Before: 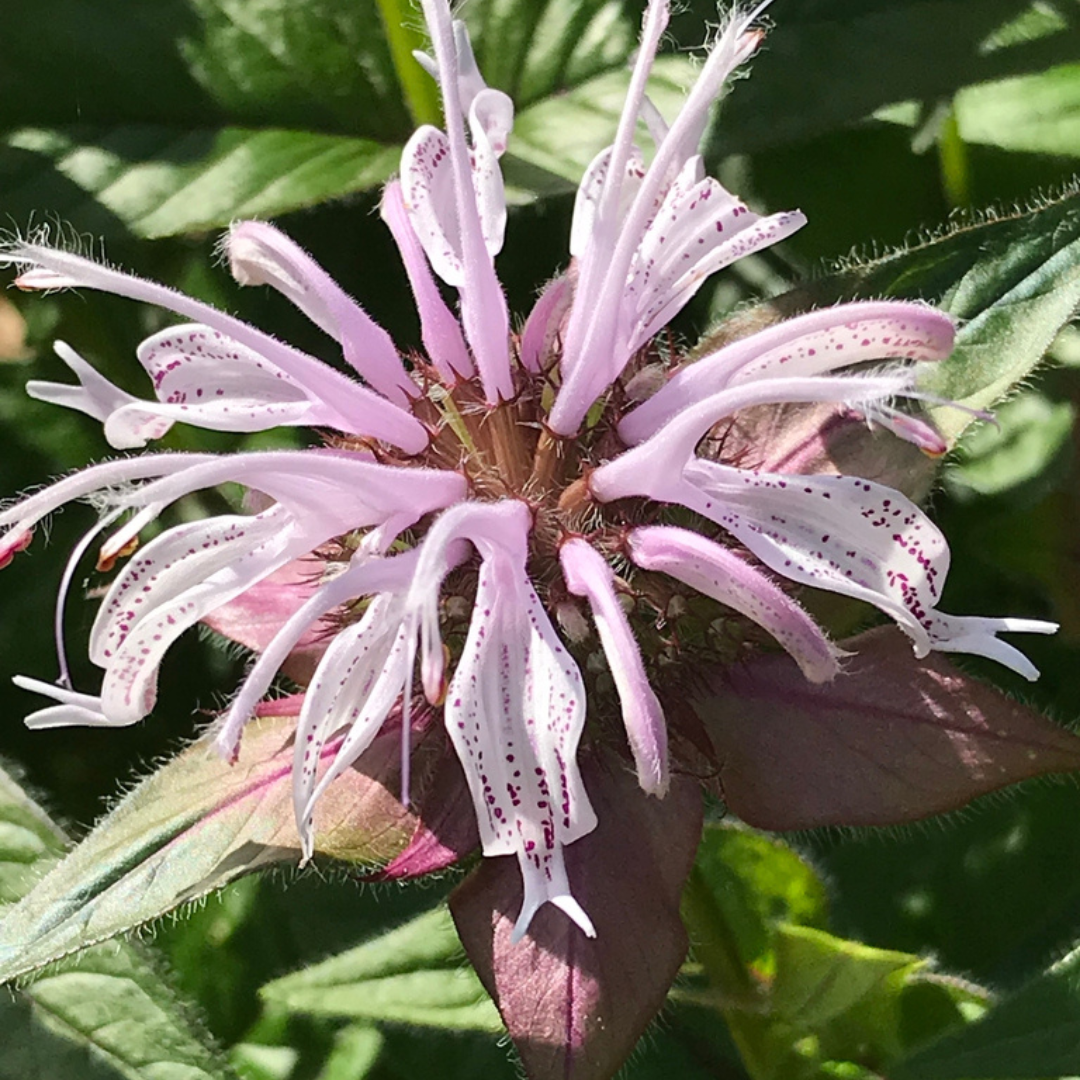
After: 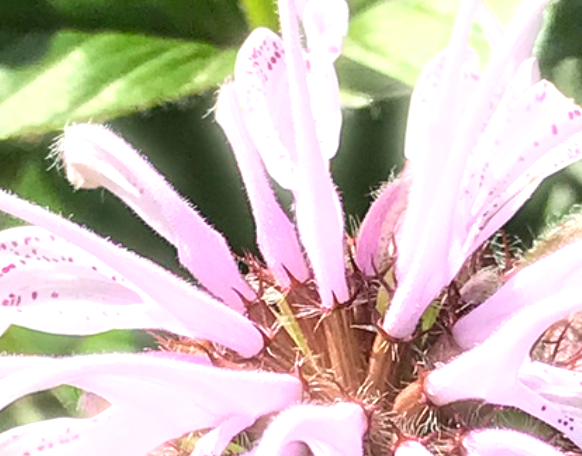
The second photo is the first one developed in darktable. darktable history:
crop: left 15.306%, top 9.065%, right 30.789%, bottom 48.638%
bloom: size 3%, threshold 100%, strength 0%
local contrast: detail 130%
exposure: black level correction 0.001, exposure 0.955 EV, compensate exposure bias true, compensate highlight preservation false
